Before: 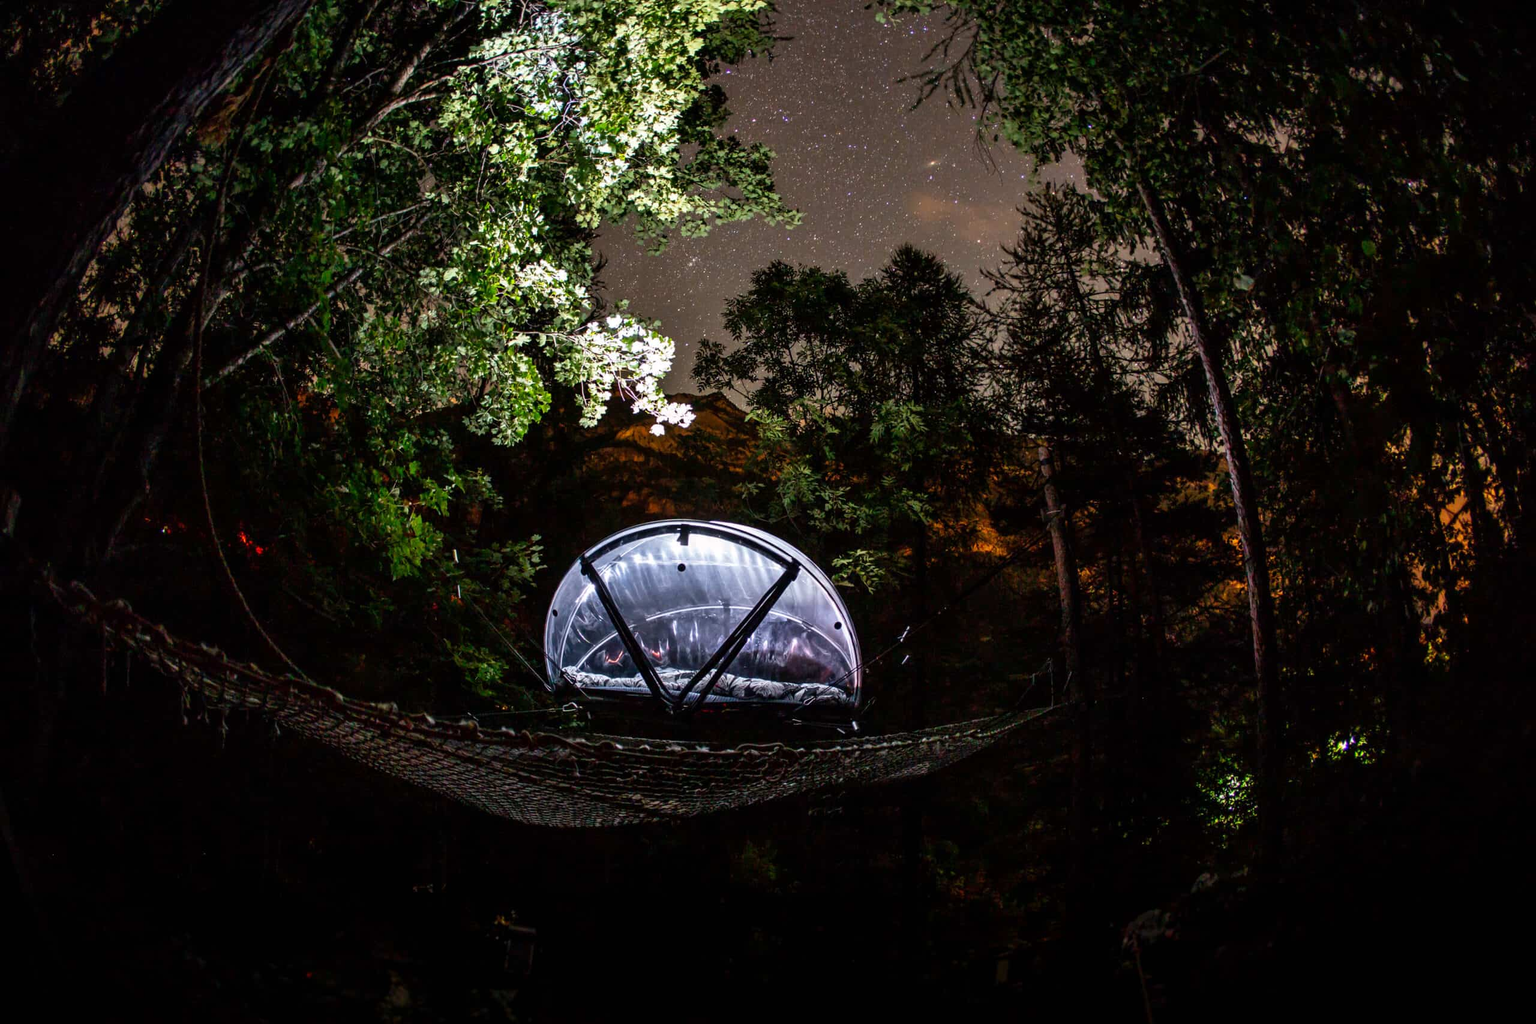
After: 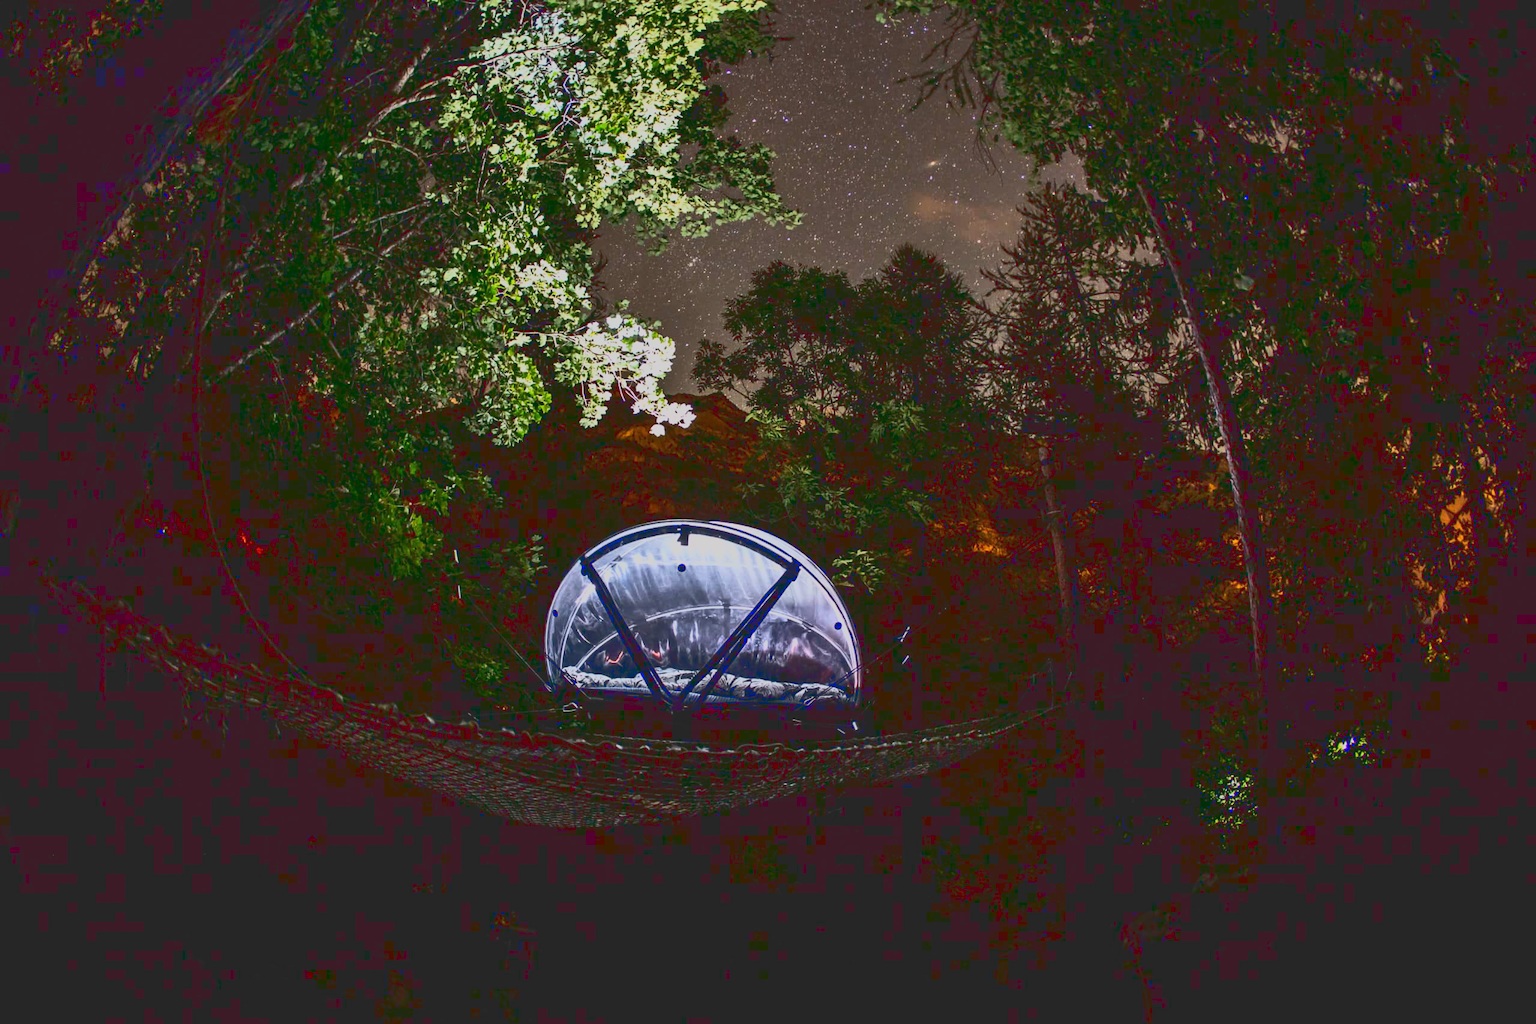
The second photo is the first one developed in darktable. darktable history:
tone curve: curves: ch0 [(0, 0.148) (0.191, 0.225) (0.39, 0.373) (0.669, 0.716) (0.847, 0.818) (1, 0.839)], color space Lab, linked channels, preserve colors none
